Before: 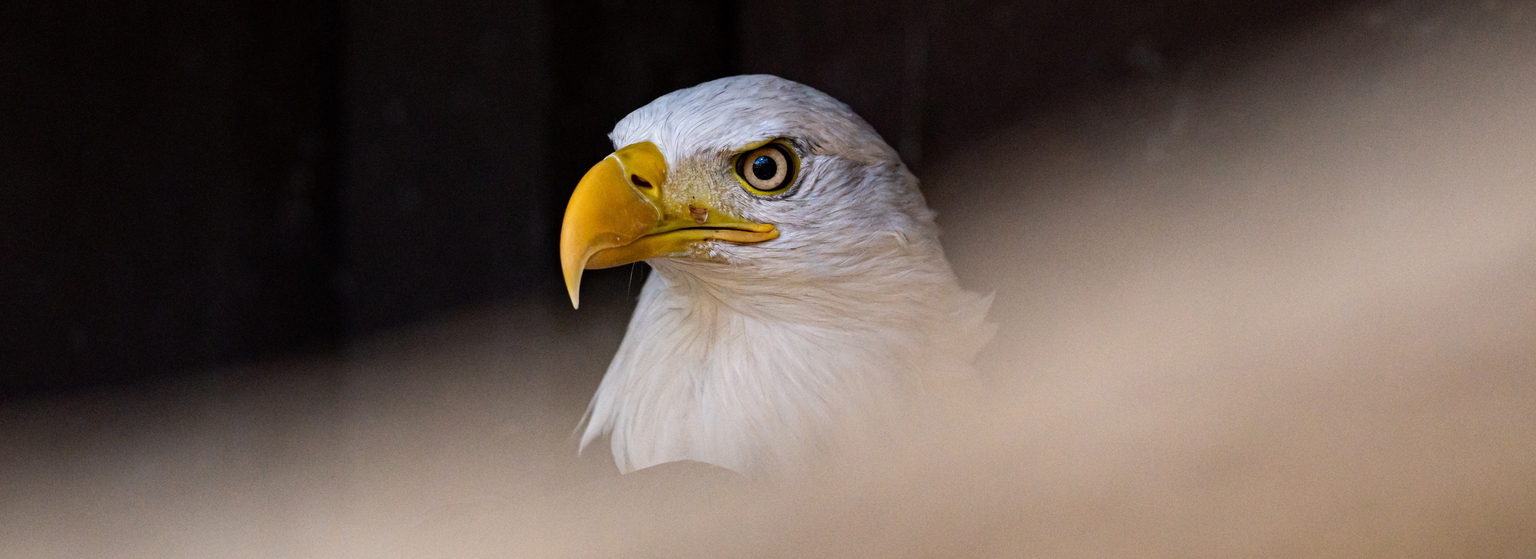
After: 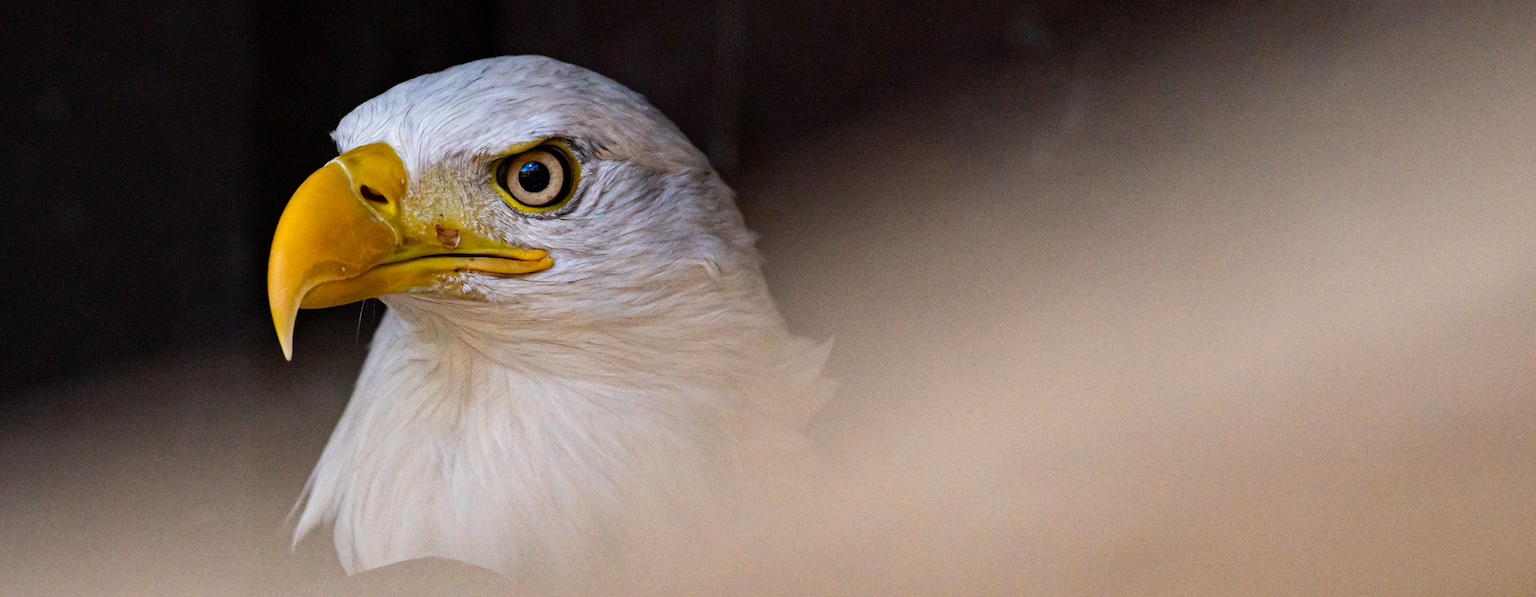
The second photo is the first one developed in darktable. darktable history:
color balance: output saturation 110%
crop: left 23.095%, top 5.827%, bottom 11.854%
